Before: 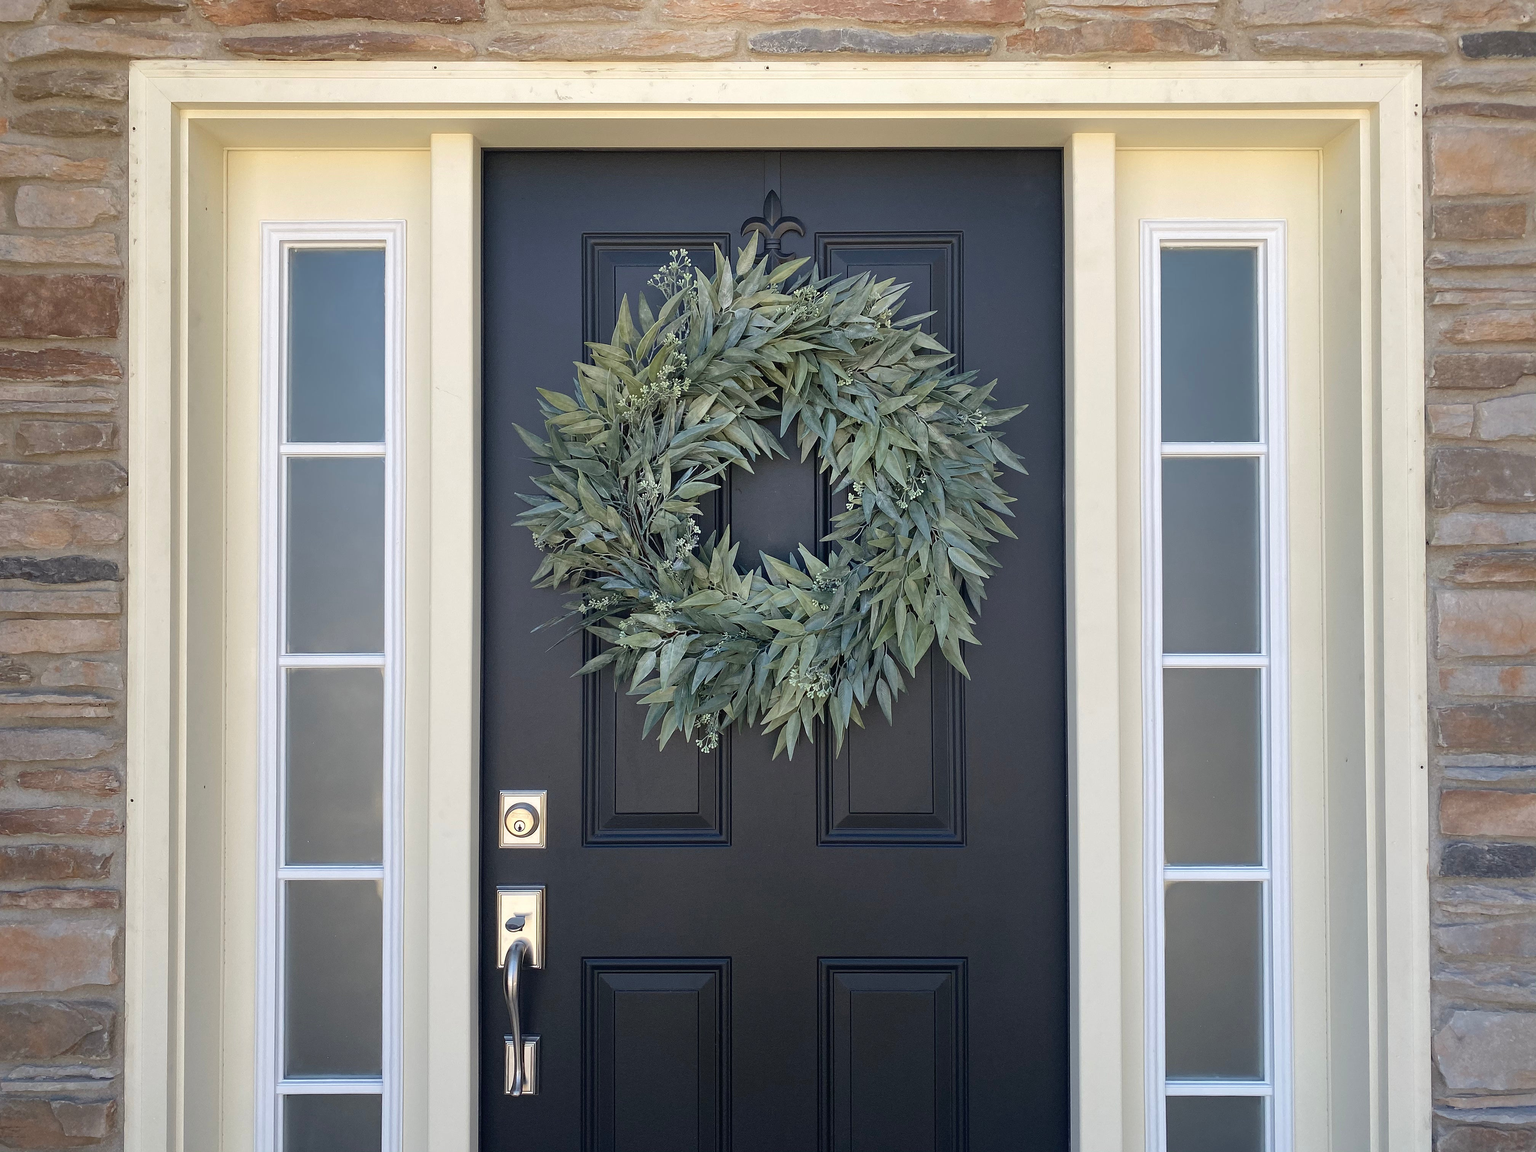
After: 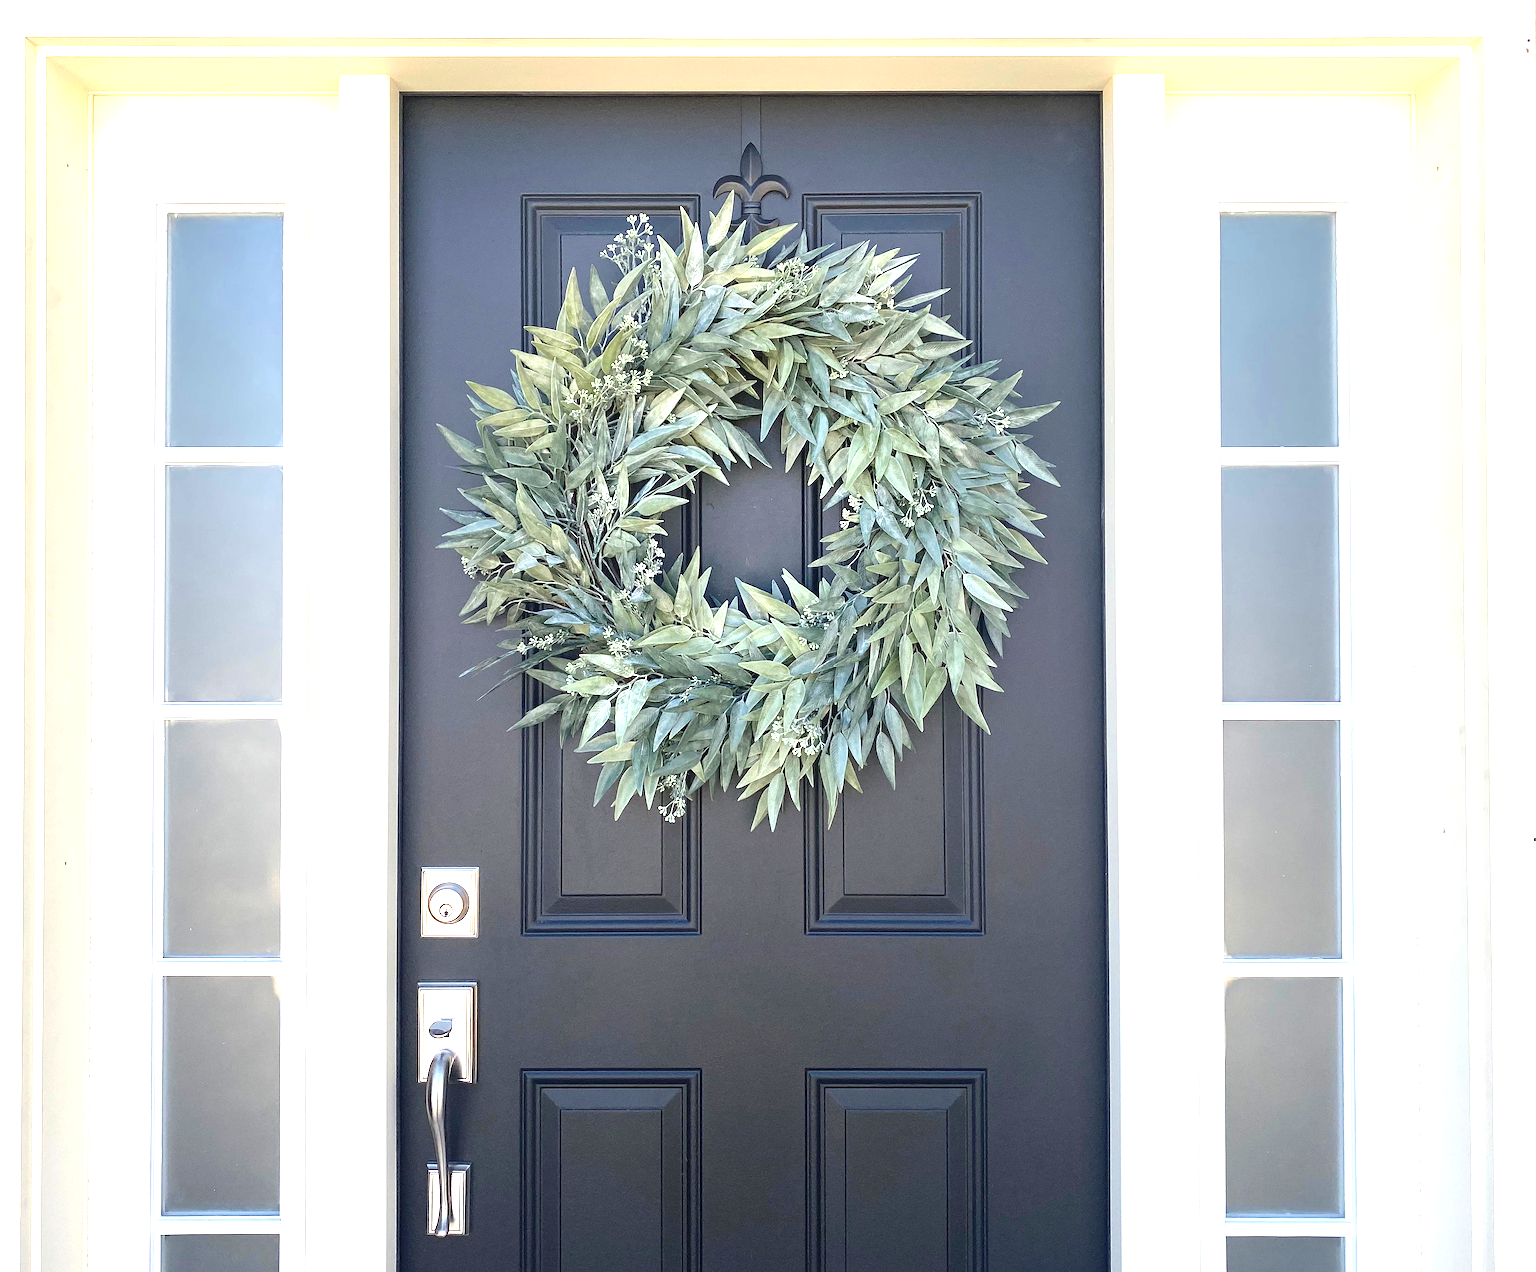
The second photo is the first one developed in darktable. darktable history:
crop: left 9.807%, top 6.259%, right 7.334%, bottom 2.177%
exposure: black level correction 0, exposure 1.45 EV, compensate exposure bias true, compensate highlight preservation false
